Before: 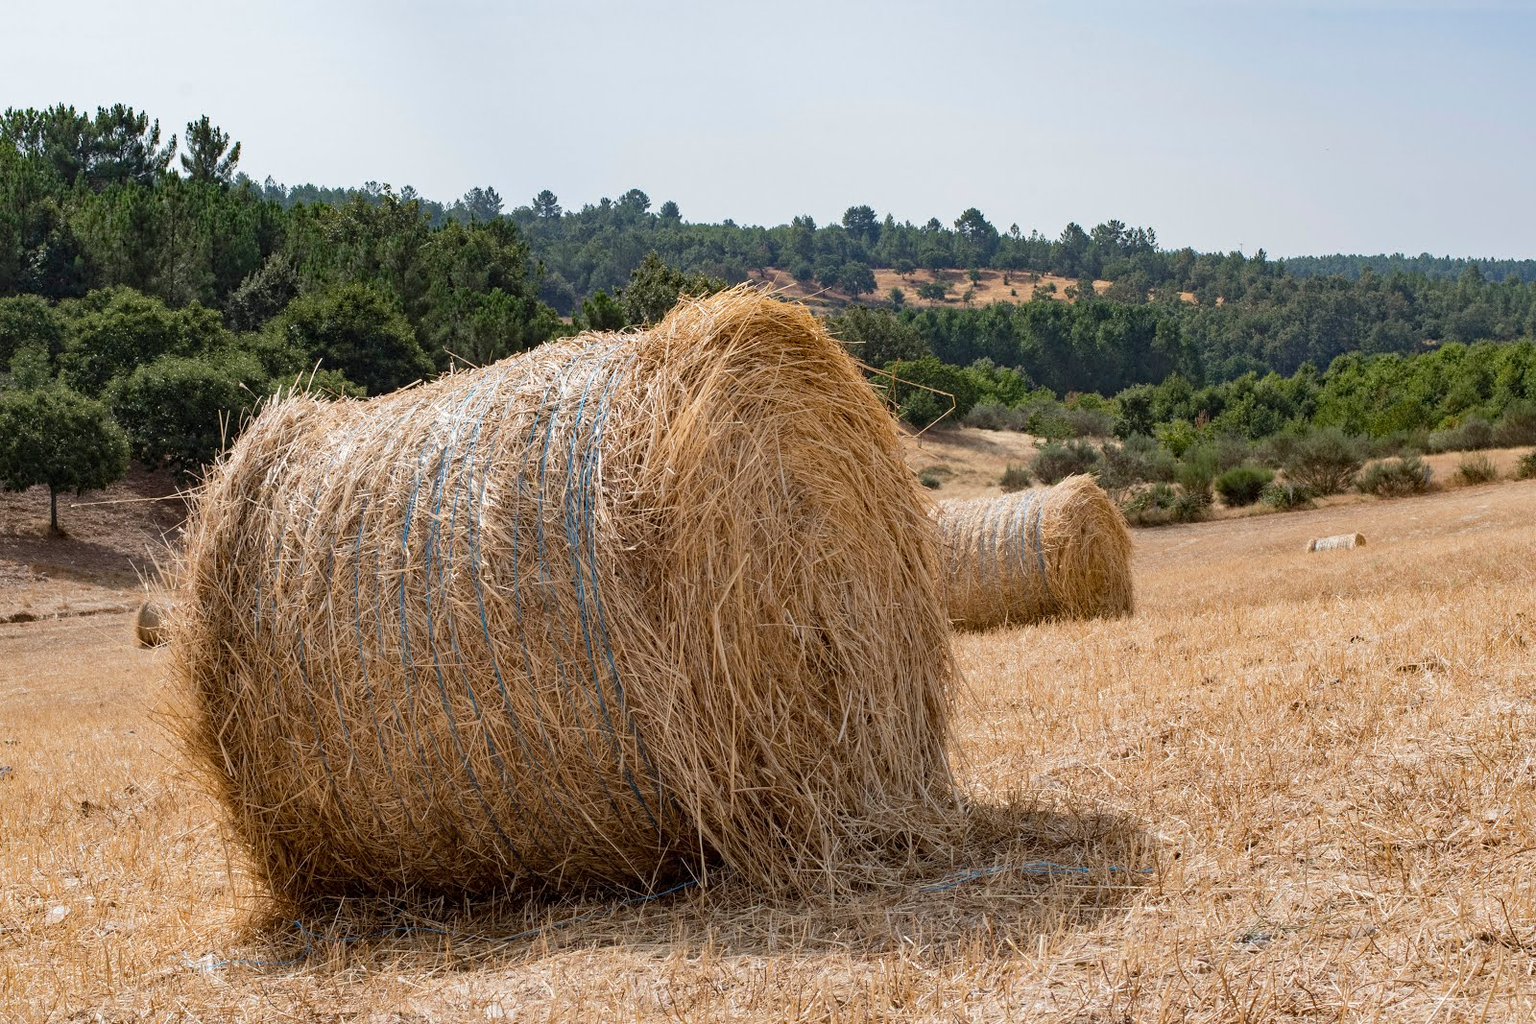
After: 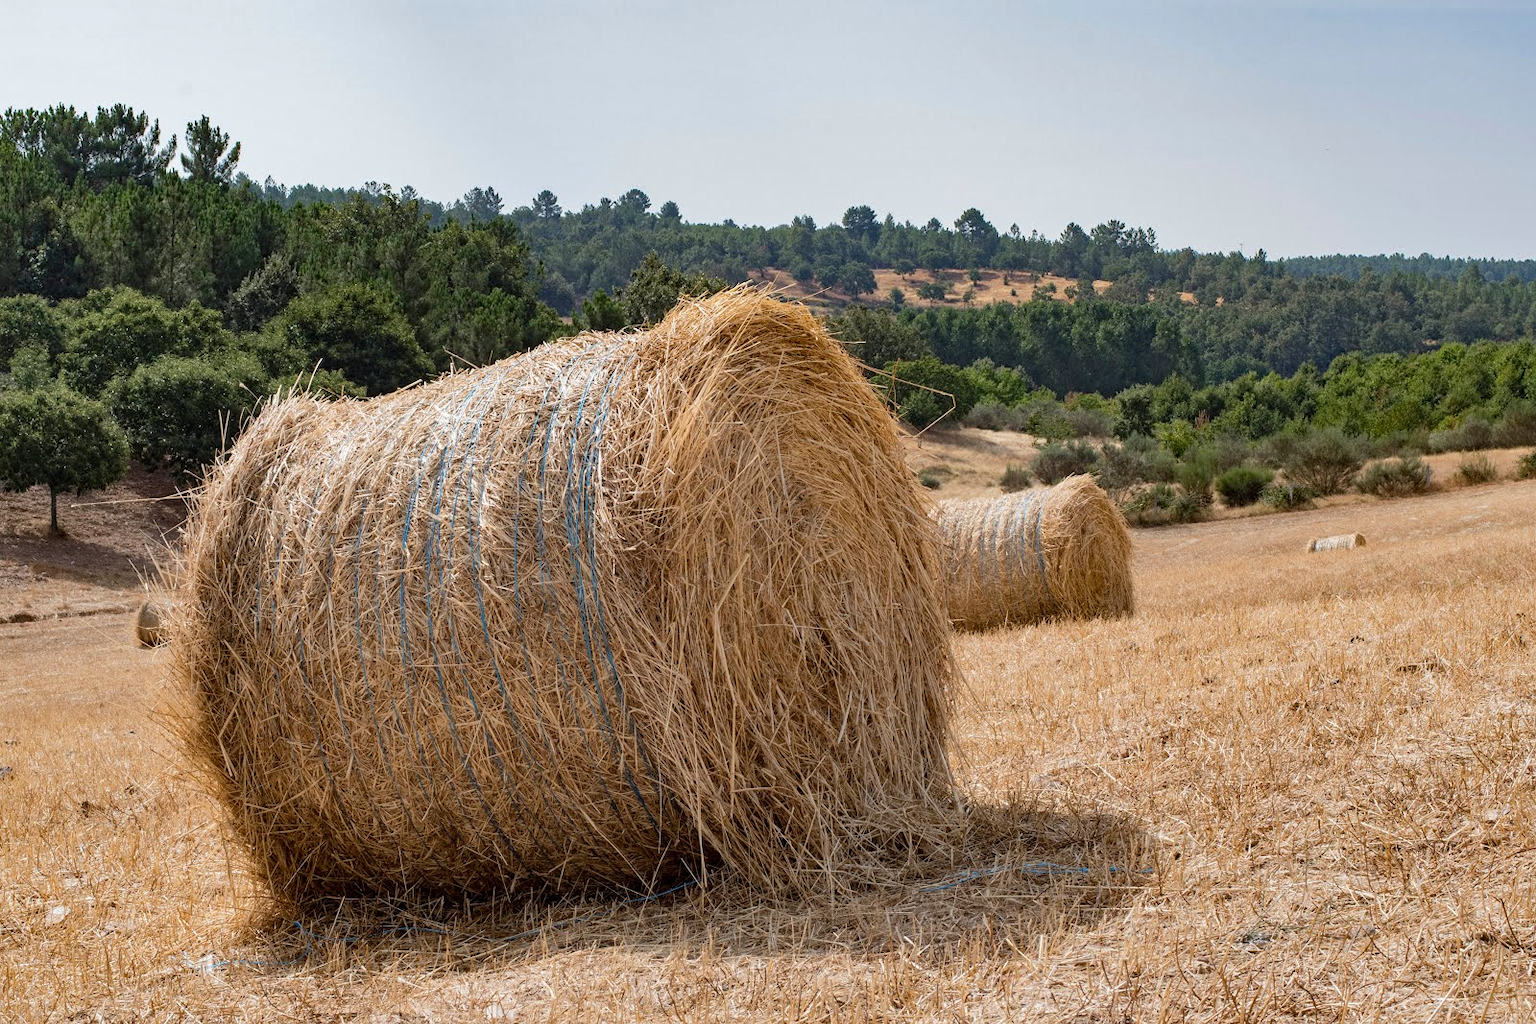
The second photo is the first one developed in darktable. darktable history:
shadows and highlights: shadows 48.02, highlights -42.2, soften with gaussian
